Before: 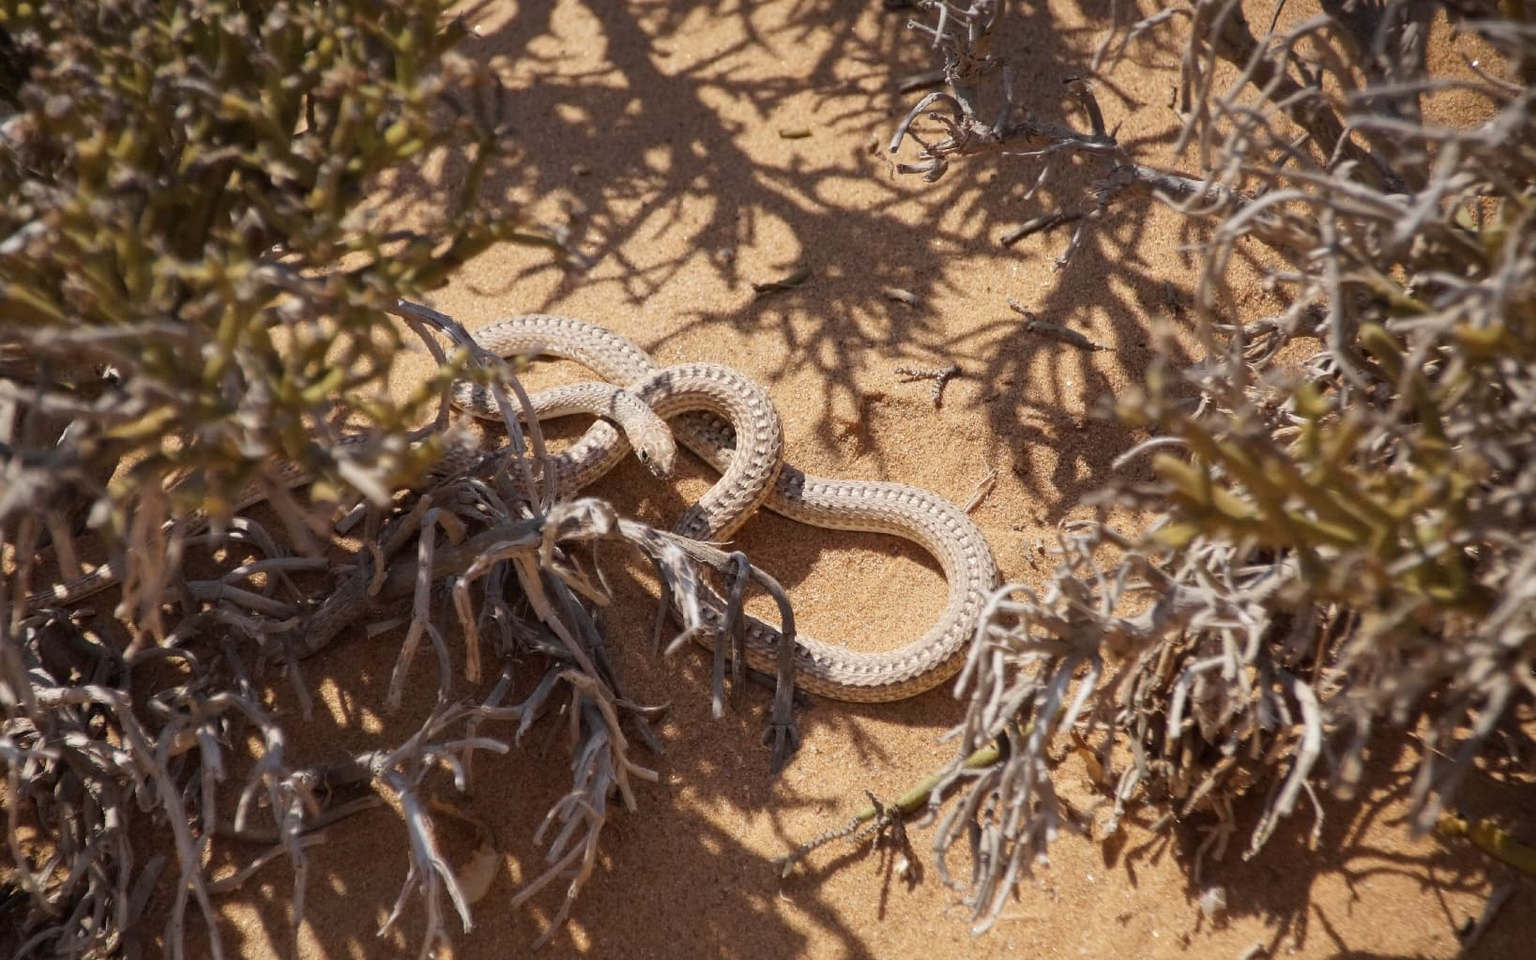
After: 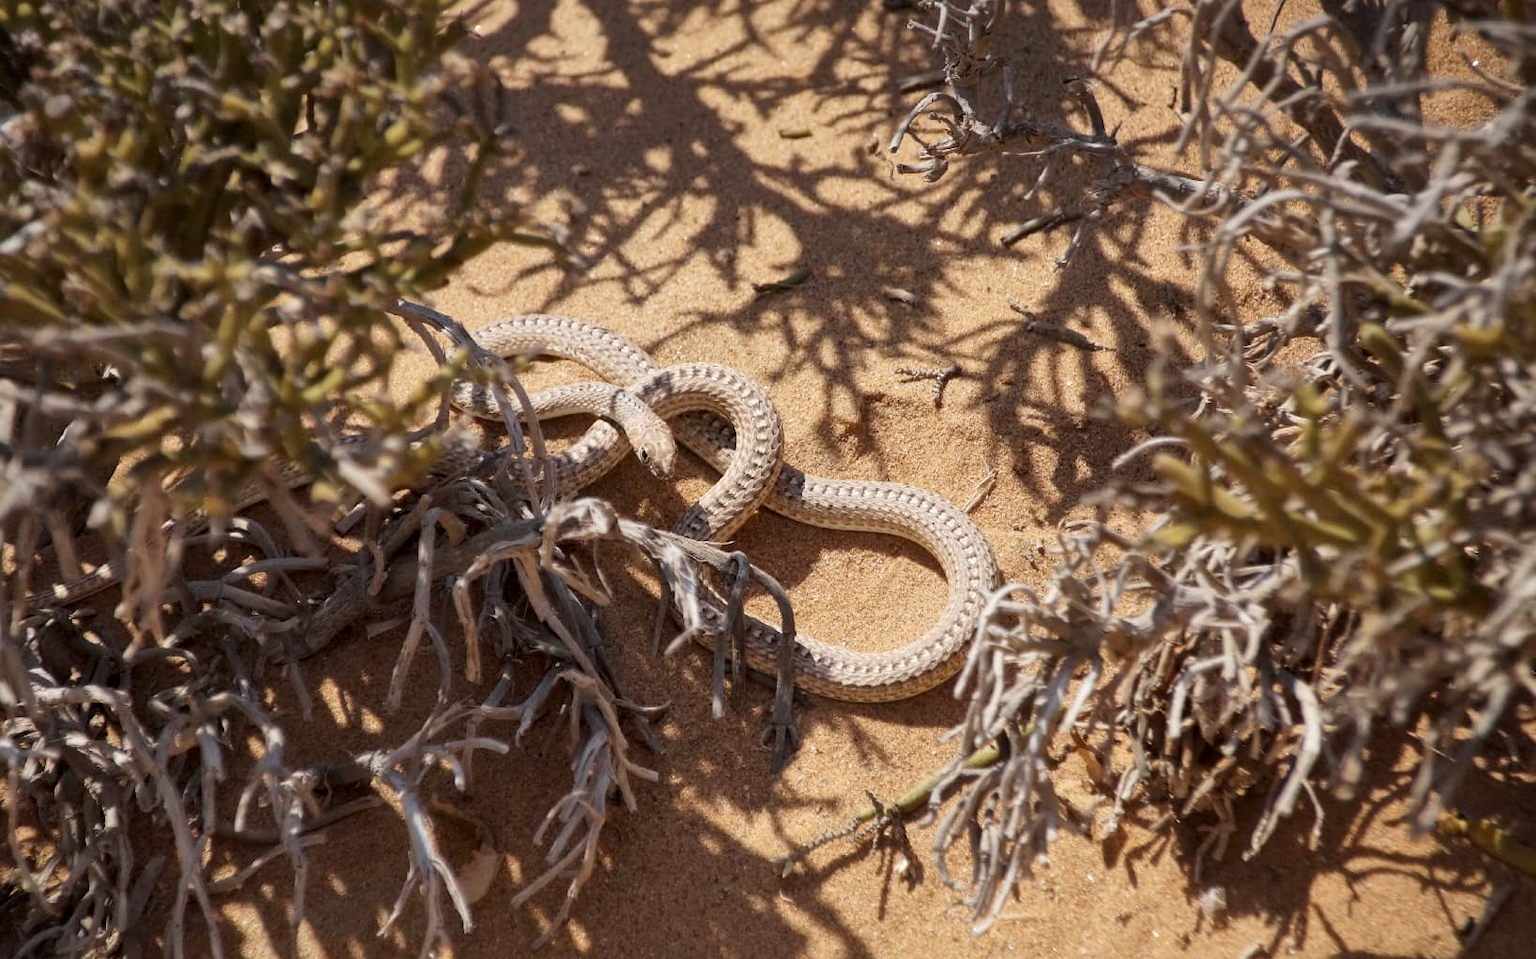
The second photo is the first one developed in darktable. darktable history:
local contrast: mode bilateral grid, contrast 20, coarseness 49, detail 128%, midtone range 0.2
